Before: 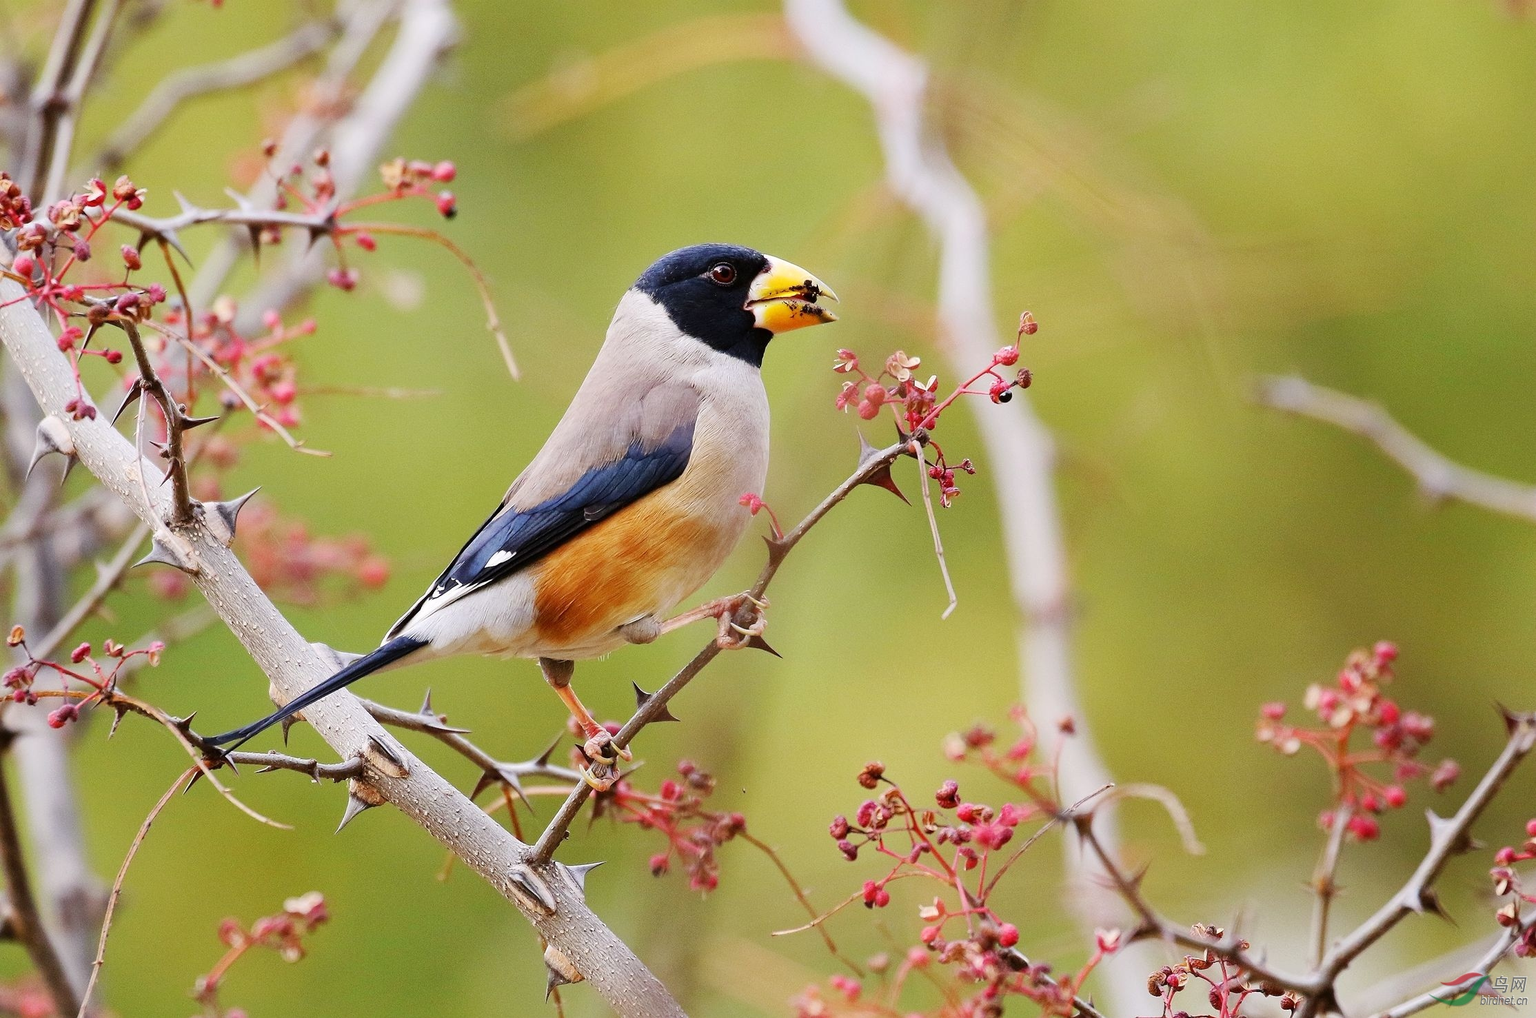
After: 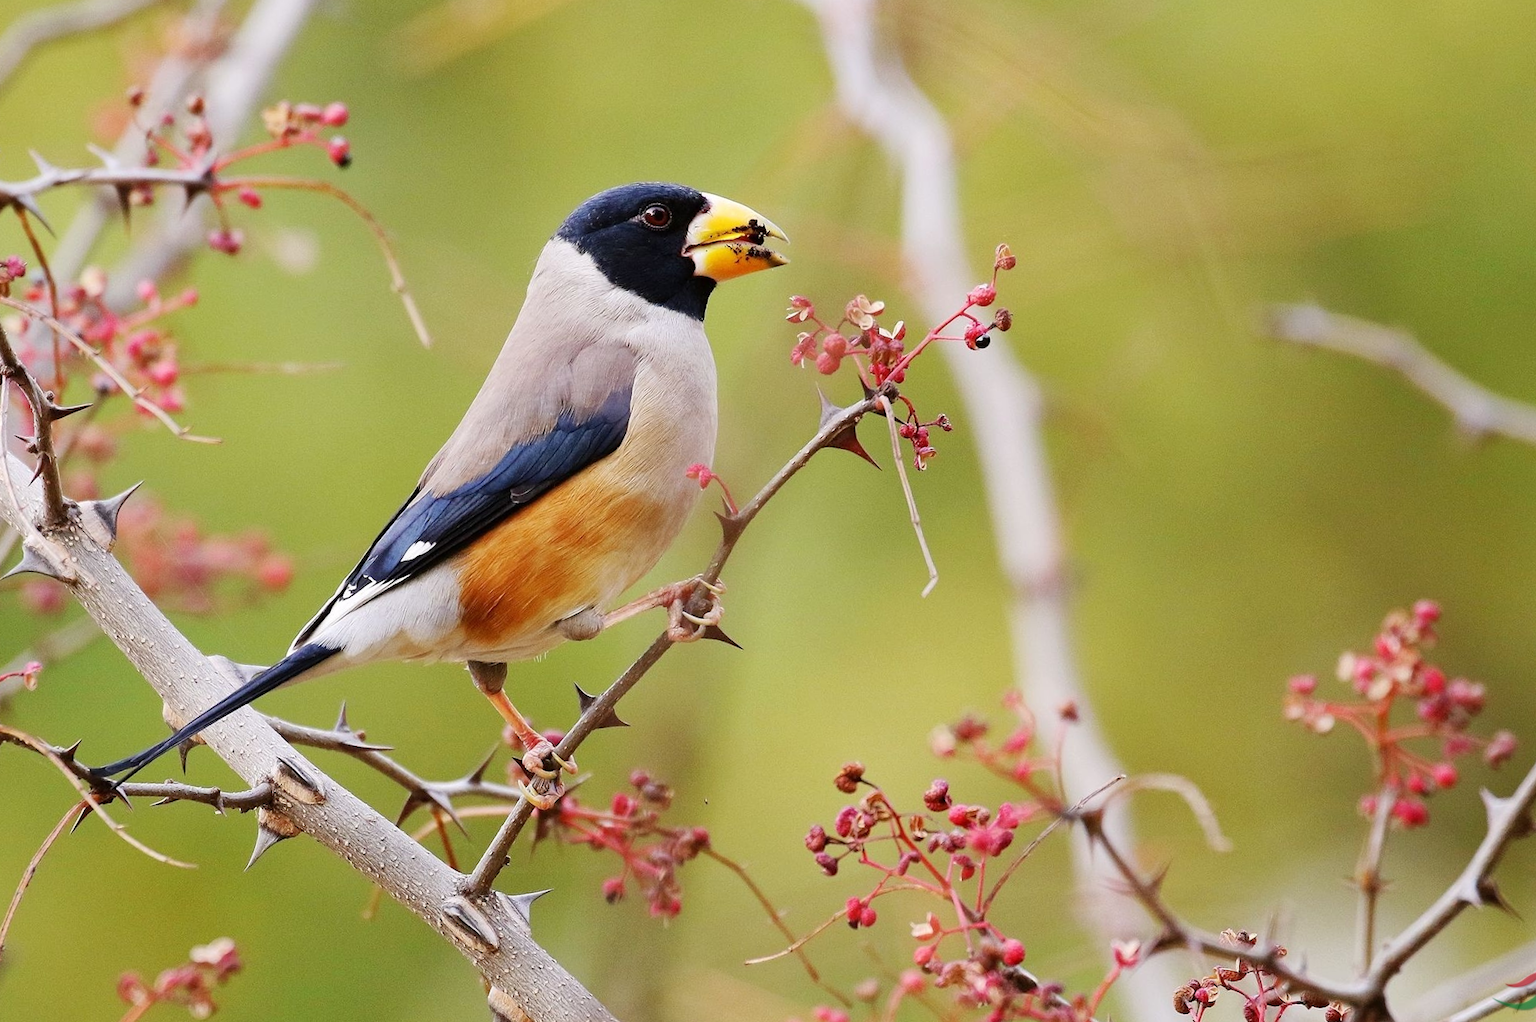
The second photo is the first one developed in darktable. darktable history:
crop and rotate: angle 2.53°, left 6.082%, top 5.679%
